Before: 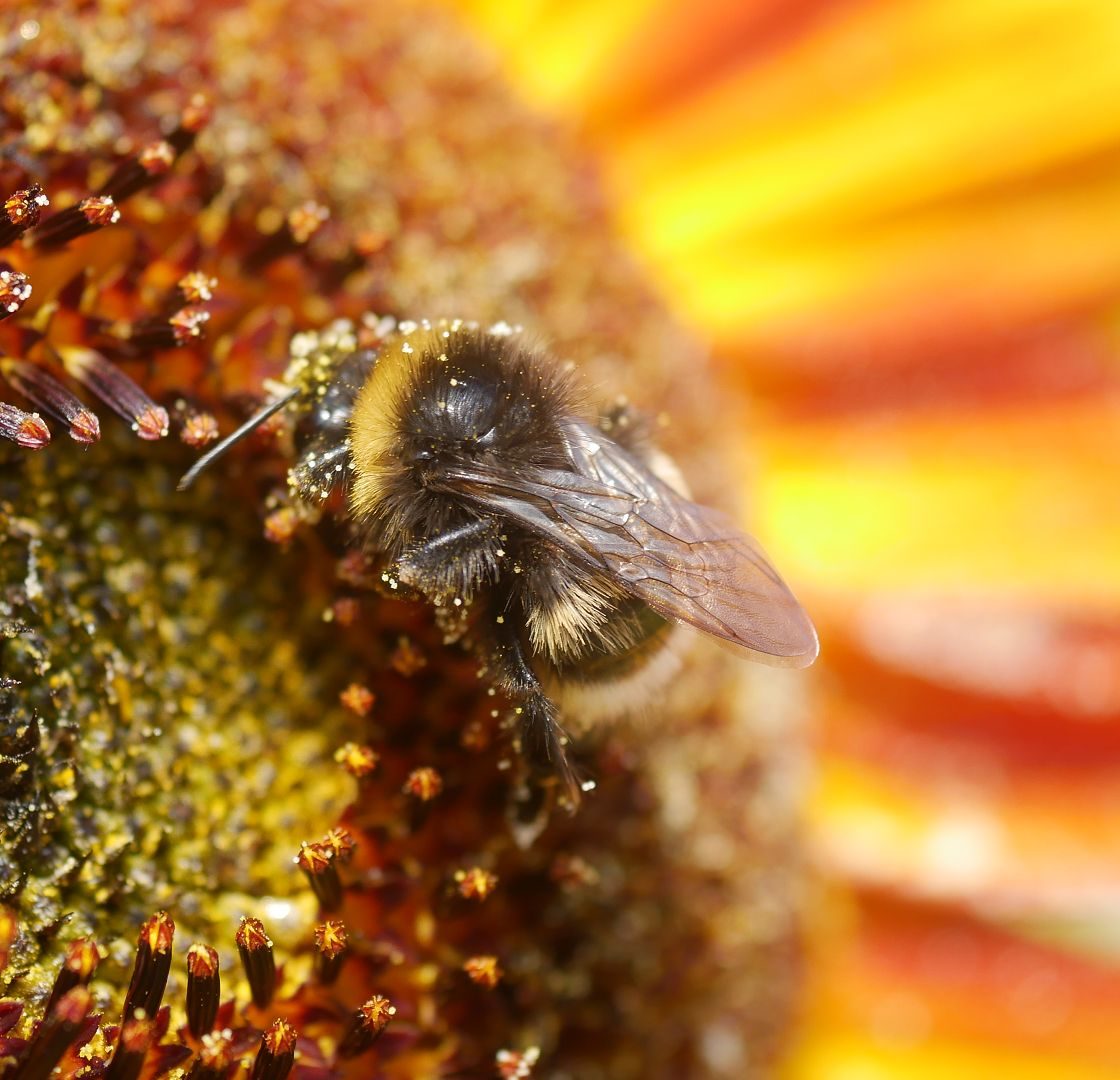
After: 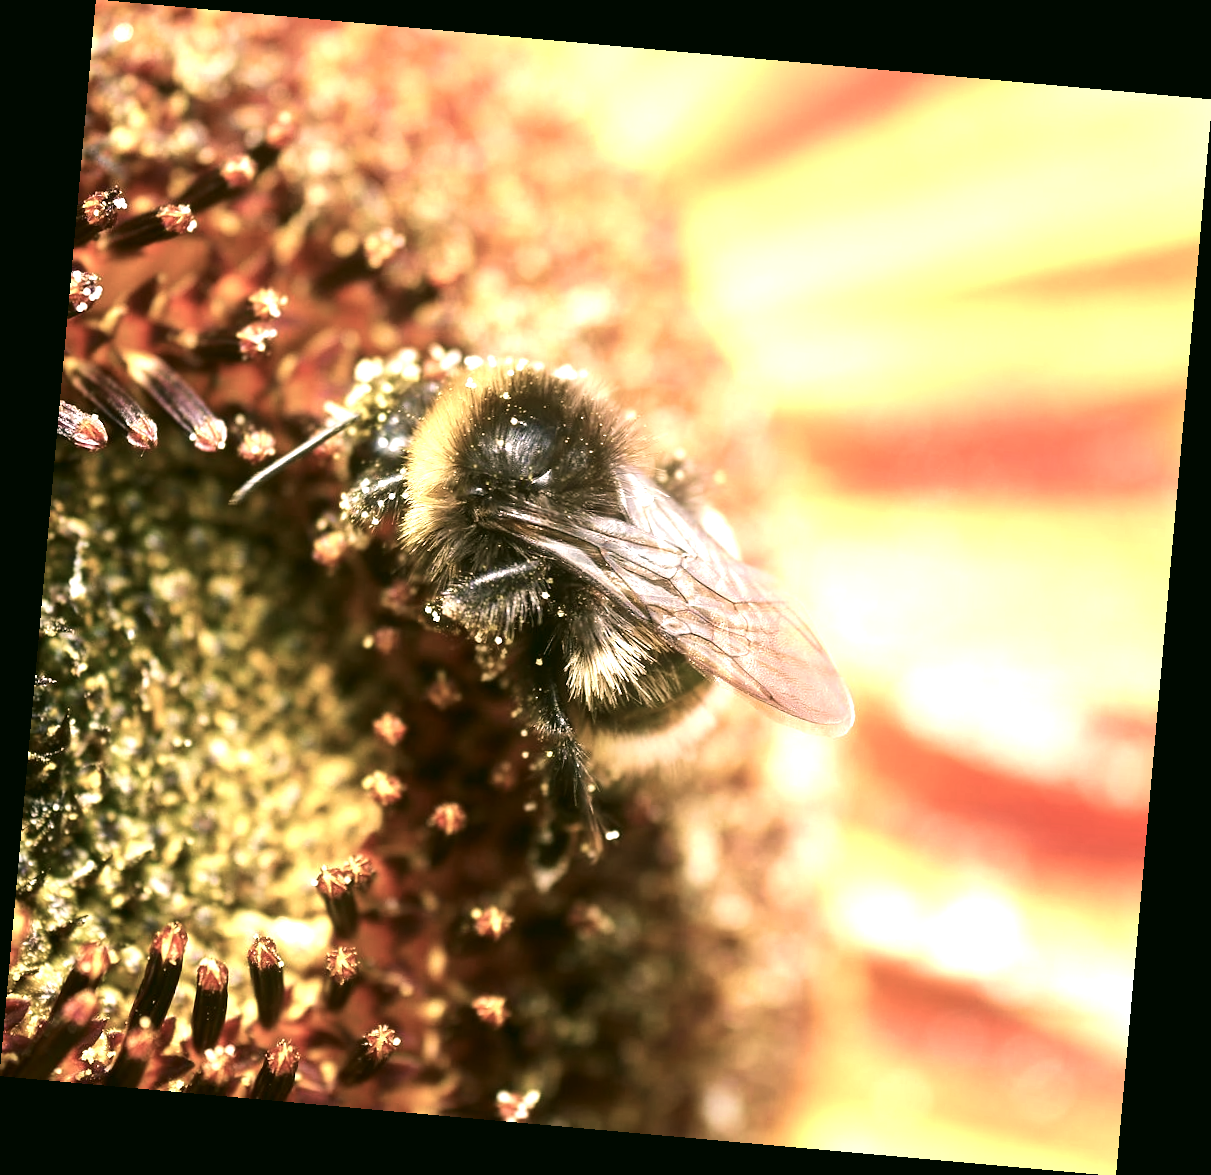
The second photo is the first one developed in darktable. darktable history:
color correction: highlights a* 4.02, highlights b* 4.98, shadows a* -7.55, shadows b* 4.98
exposure: black level correction 0.001, exposure 0.5 EV, compensate exposure bias true, compensate highlight preservation false
rotate and perspective: rotation 5.12°, automatic cropping off
color balance: input saturation 100.43%, contrast fulcrum 14.22%, output saturation 70.41%
velvia: on, module defaults
tone equalizer: -8 EV -0.75 EV, -7 EV -0.7 EV, -6 EV -0.6 EV, -5 EV -0.4 EV, -3 EV 0.4 EV, -2 EV 0.6 EV, -1 EV 0.7 EV, +0 EV 0.75 EV, edges refinement/feathering 500, mask exposure compensation -1.57 EV, preserve details no
